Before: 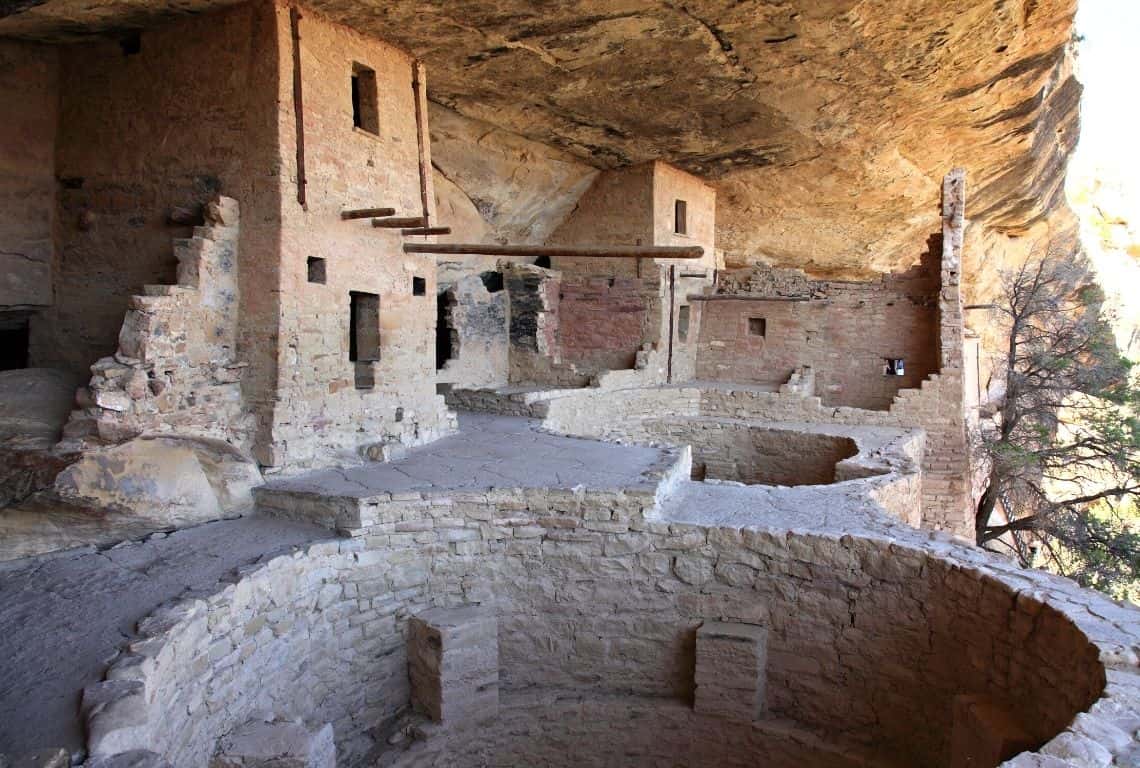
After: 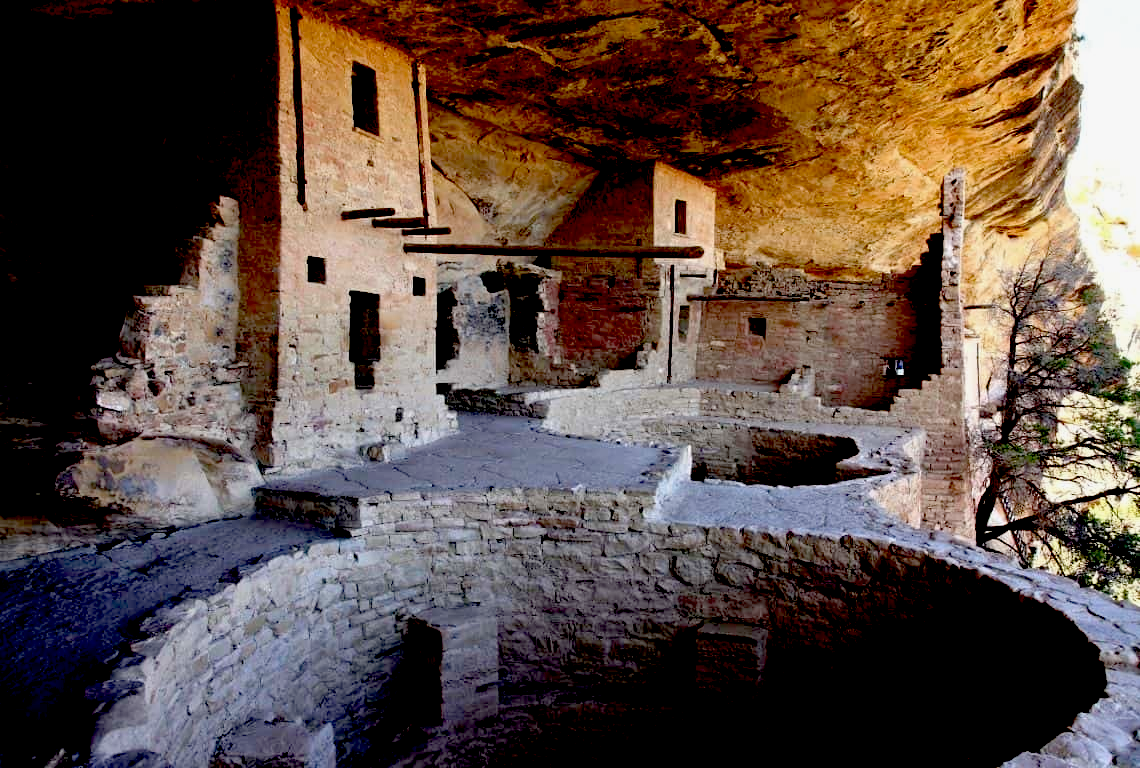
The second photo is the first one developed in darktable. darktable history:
exposure: black level correction 0.1, exposure -0.092 EV, compensate highlight preservation false
